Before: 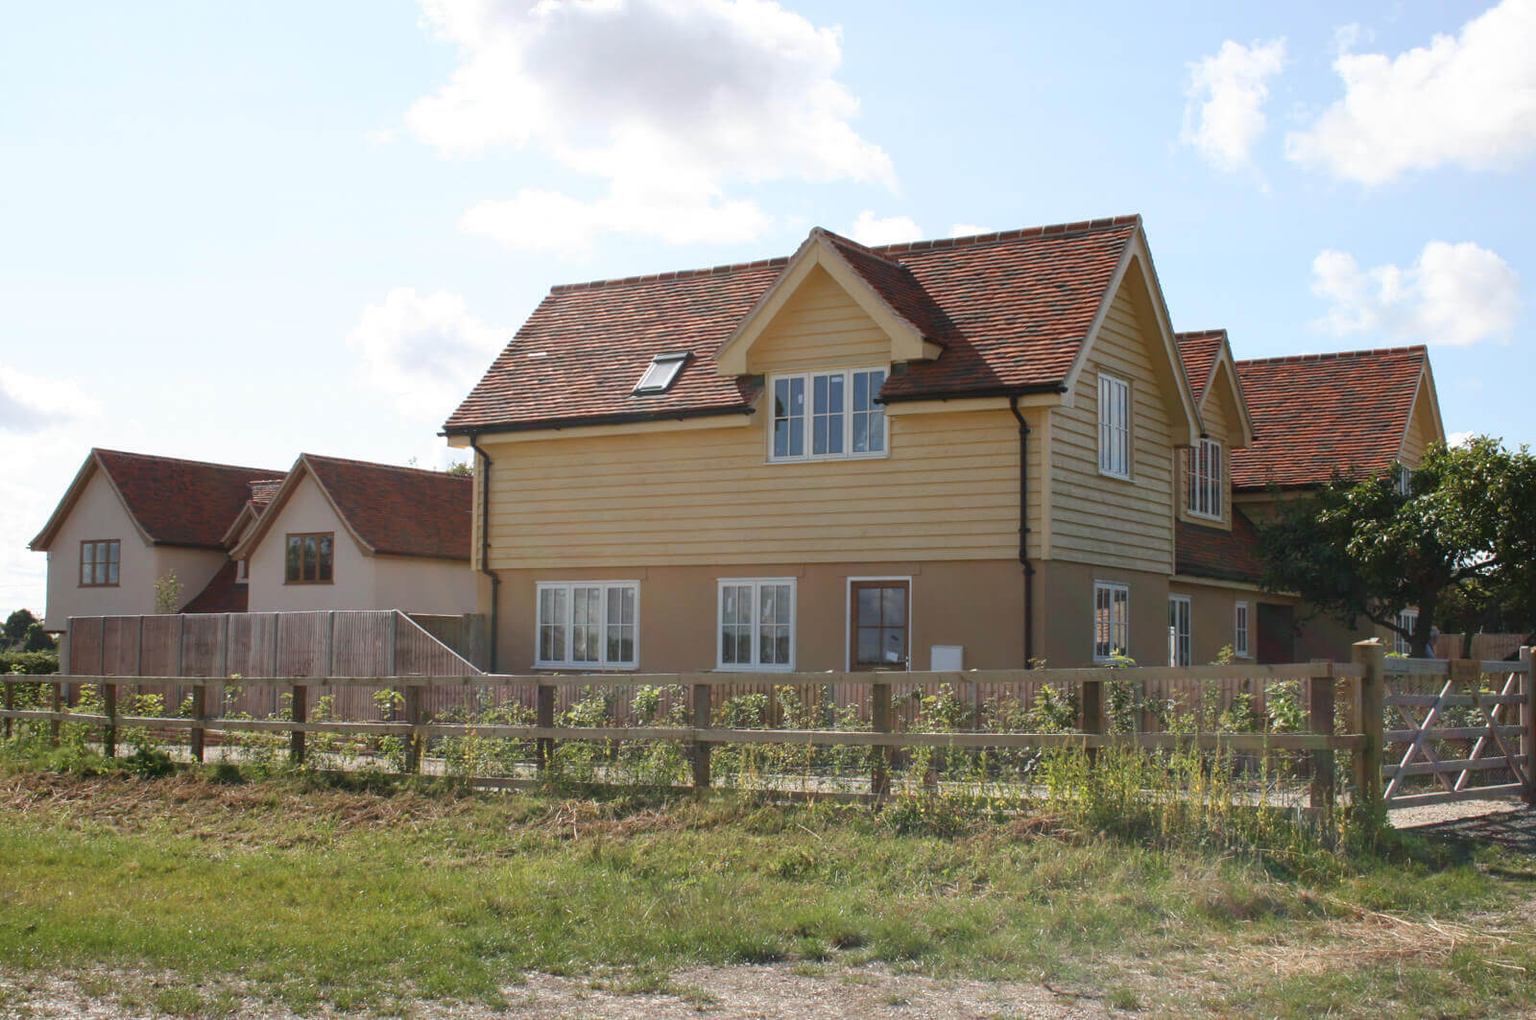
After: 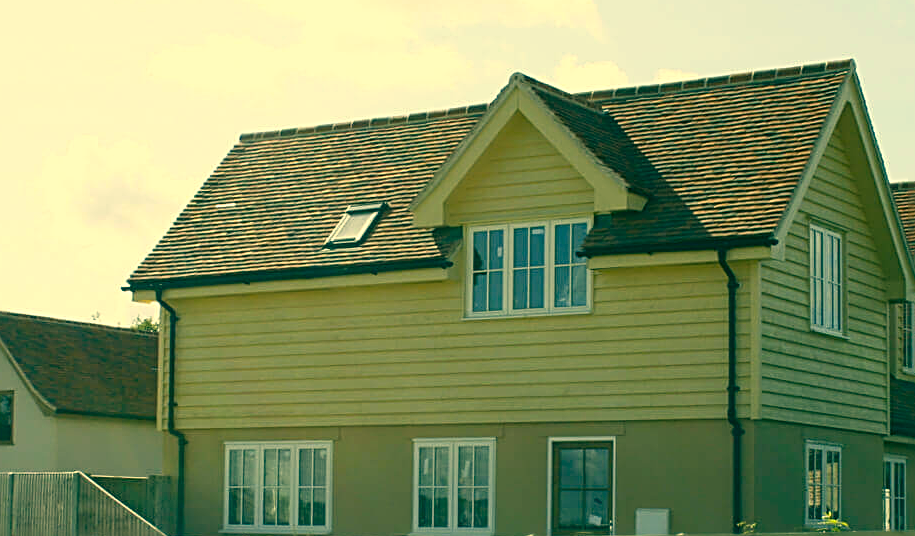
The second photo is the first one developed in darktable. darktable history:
color correction: highlights a* 1.83, highlights b* 34.02, shadows a* -36.68, shadows b* -5.48
crop: left 20.932%, top 15.471%, right 21.848%, bottom 34.081%
sharpen: radius 2.543, amount 0.636
